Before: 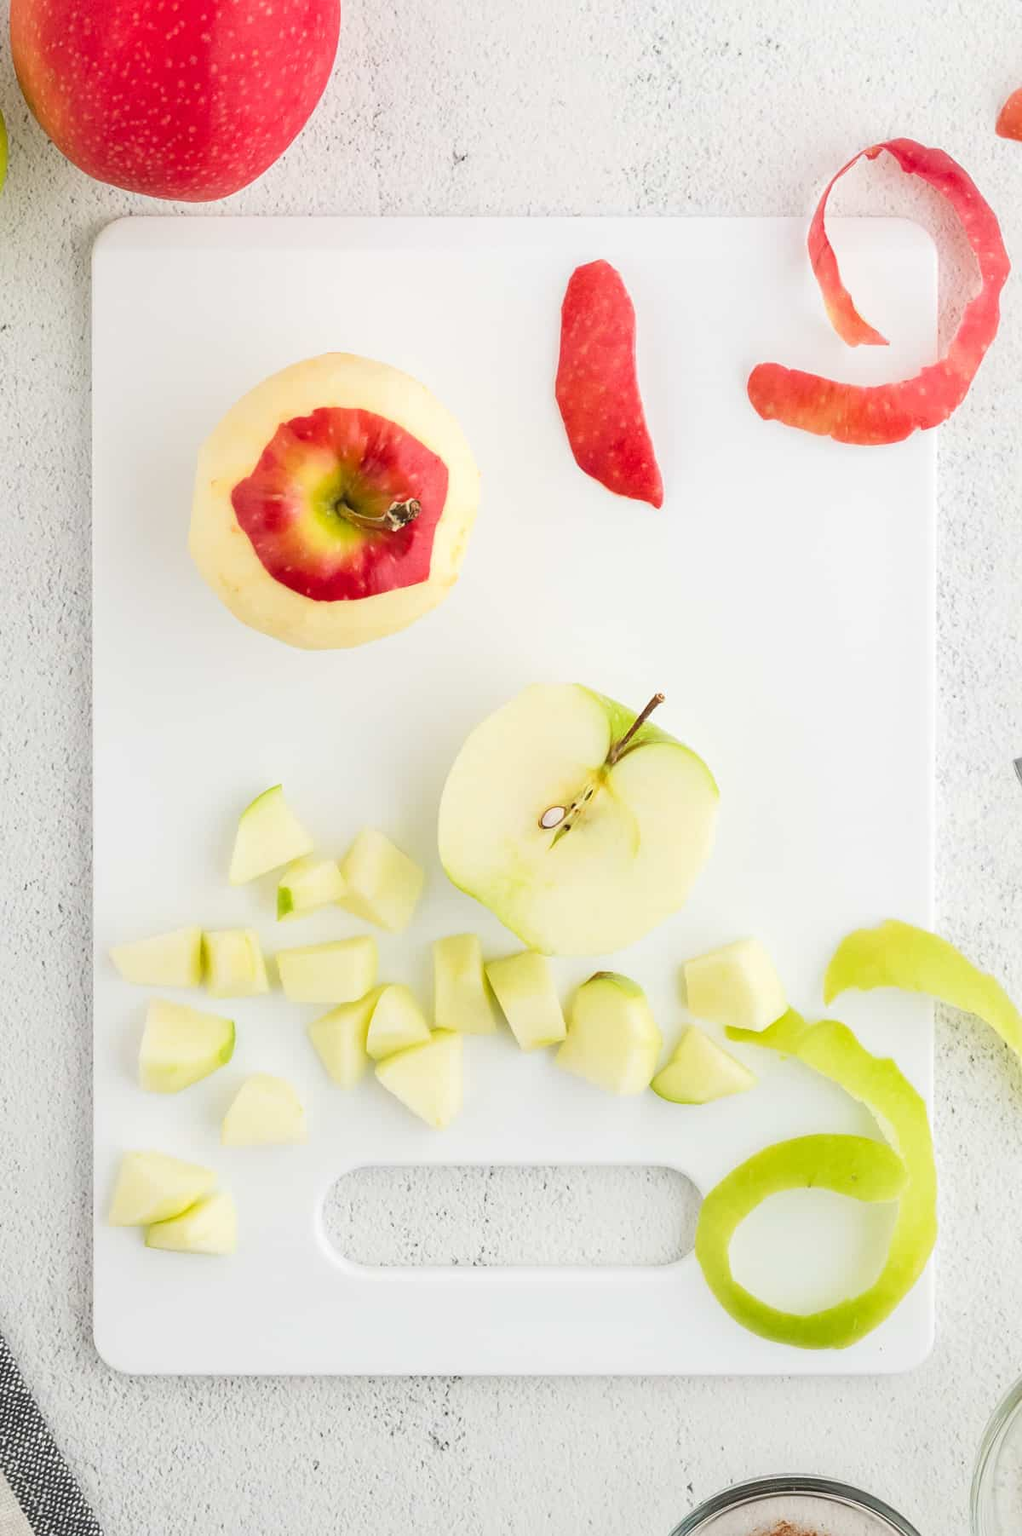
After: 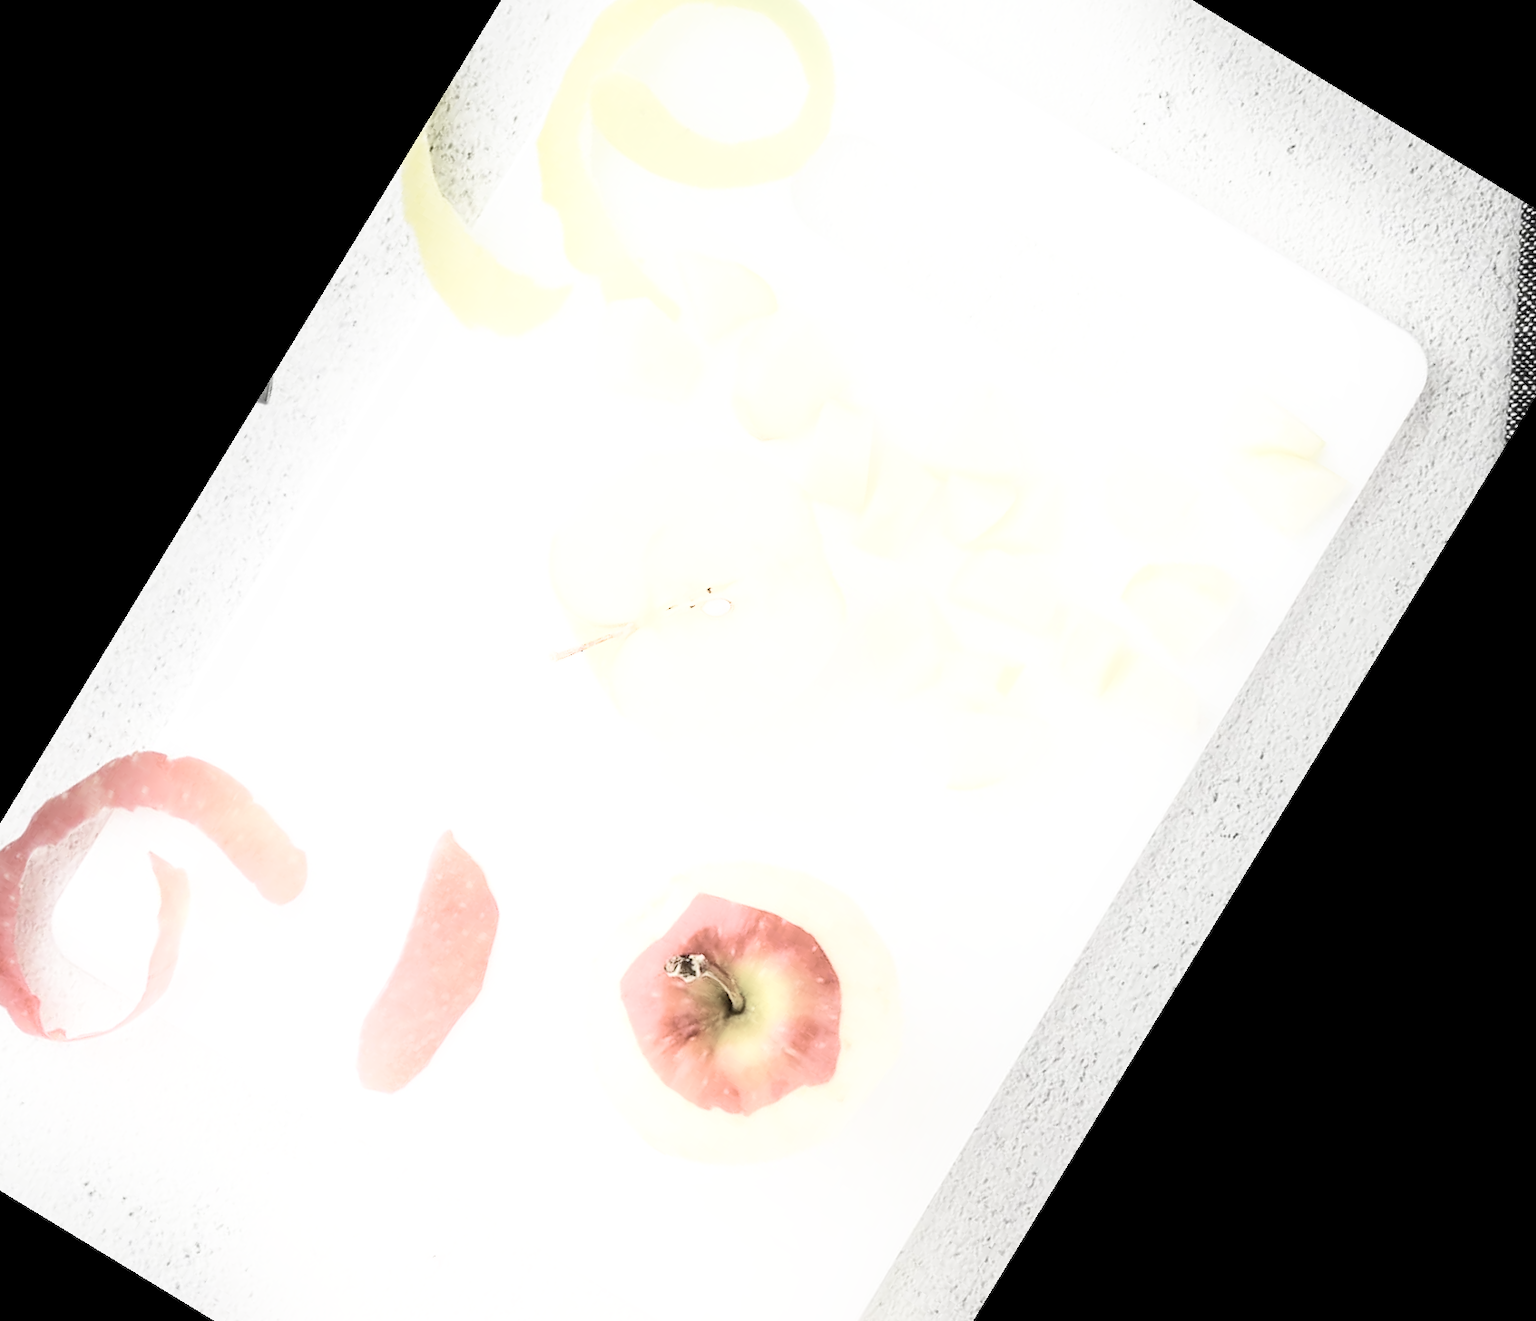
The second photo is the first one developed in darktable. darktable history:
shadows and highlights: shadows -90, highlights 90, soften with gaussian
crop and rotate: angle 148.68°, left 9.111%, top 15.603%, right 4.588%, bottom 17.041%
local contrast: mode bilateral grid, contrast 20, coarseness 50, detail 120%, midtone range 0.2
contrast brightness saturation: brightness -0.25, saturation 0.2
velvia: on, module defaults
base curve: curves: ch0 [(0, 0) (0.688, 0.865) (1, 1)], preserve colors none
color correction: saturation 0.3
